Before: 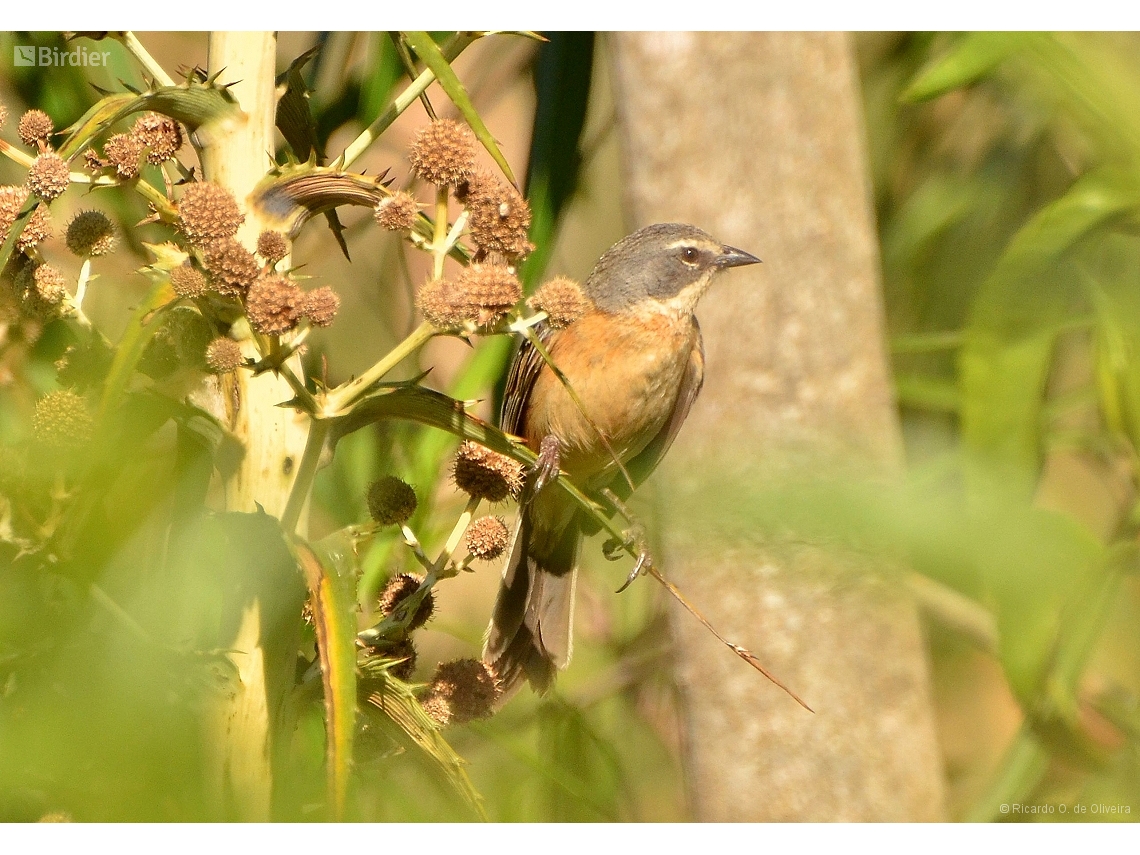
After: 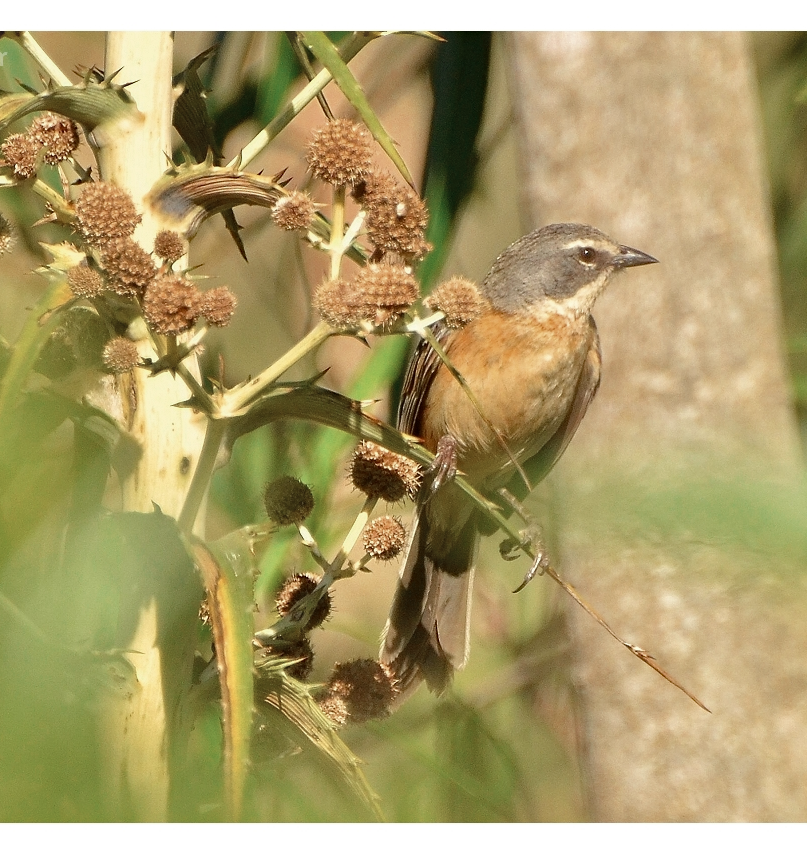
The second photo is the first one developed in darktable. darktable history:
exposure: compensate highlight preservation false
color zones: curves: ch0 [(0, 0.5) (0.125, 0.4) (0.25, 0.5) (0.375, 0.4) (0.5, 0.4) (0.625, 0.35) (0.75, 0.35) (0.875, 0.5)]; ch1 [(0, 0.35) (0.125, 0.45) (0.25, 0.35) (0.375, 0.35) (0.5, 0.35) (0.625, 0.35) (0.75, 0.45) (0.875, 0.35)]; ch2 [(0, 0.6) (0.125, 0.5) (0.25, 0.5) (0.375, 0.6) (0.5, 0.6) (0.625, 0.5) (0.75, 0.5) (0.875, 0.5)]
crop and rotate: left 9.061%, right 20.142%
haze removal: compatibility mode true, adaptive false
